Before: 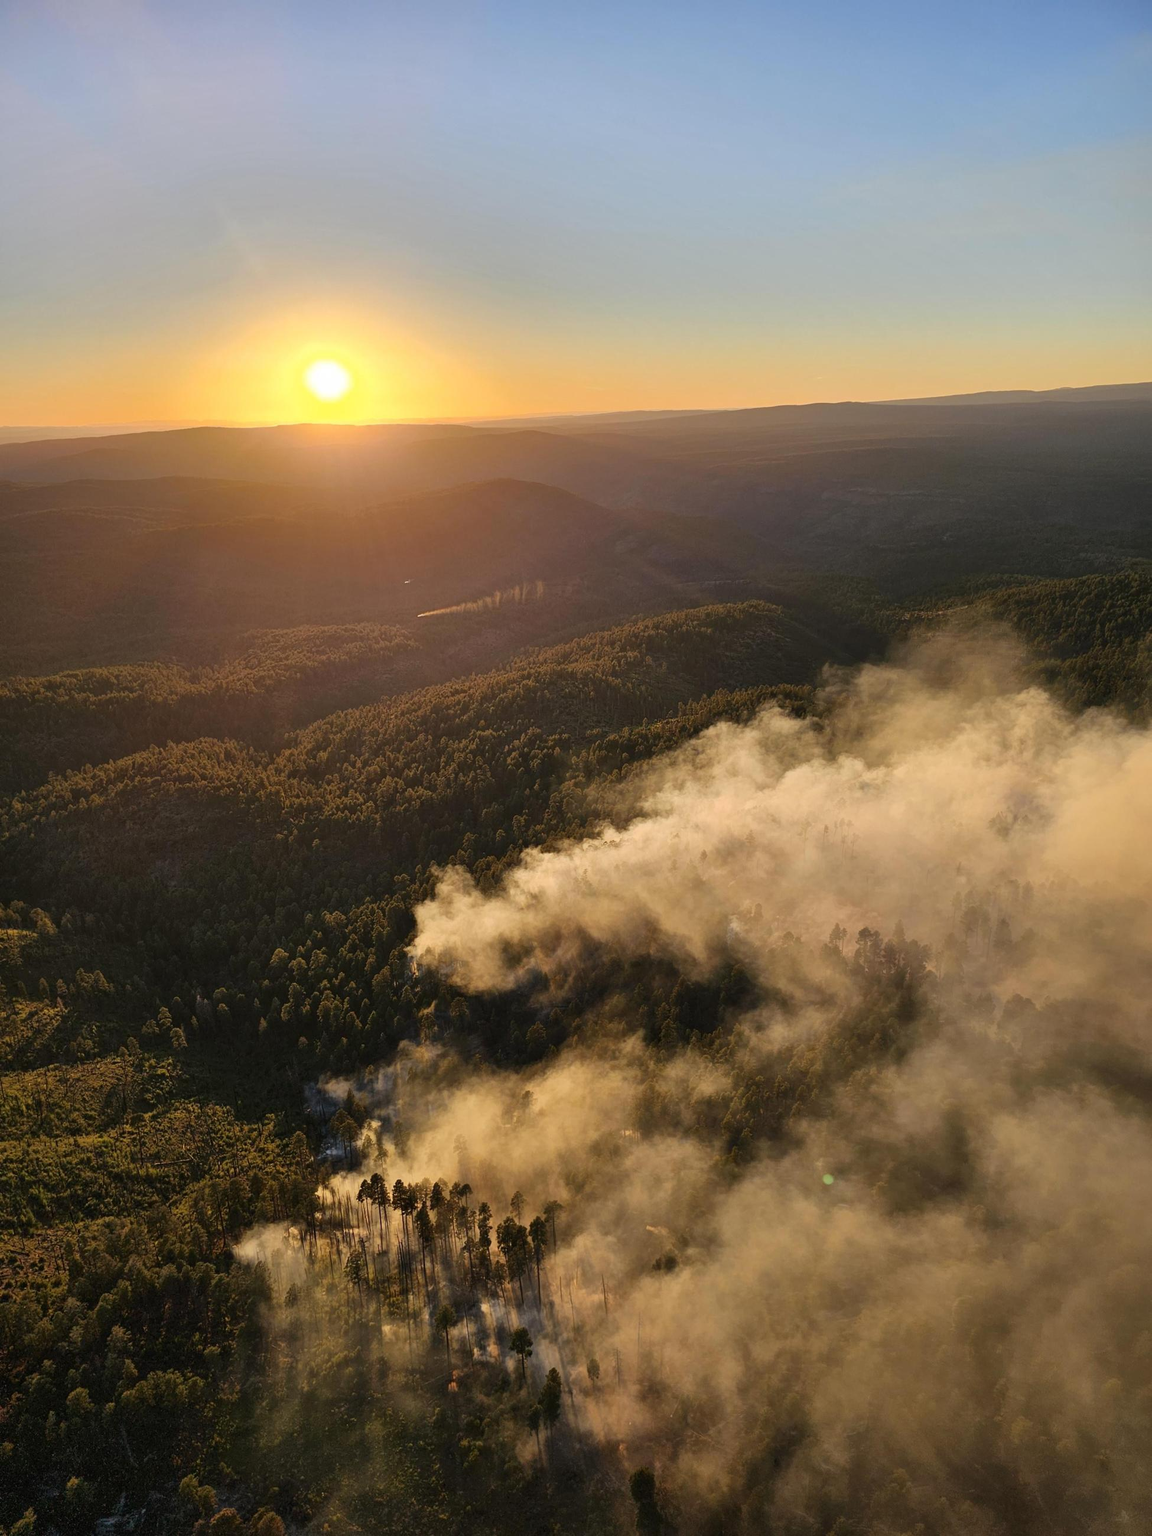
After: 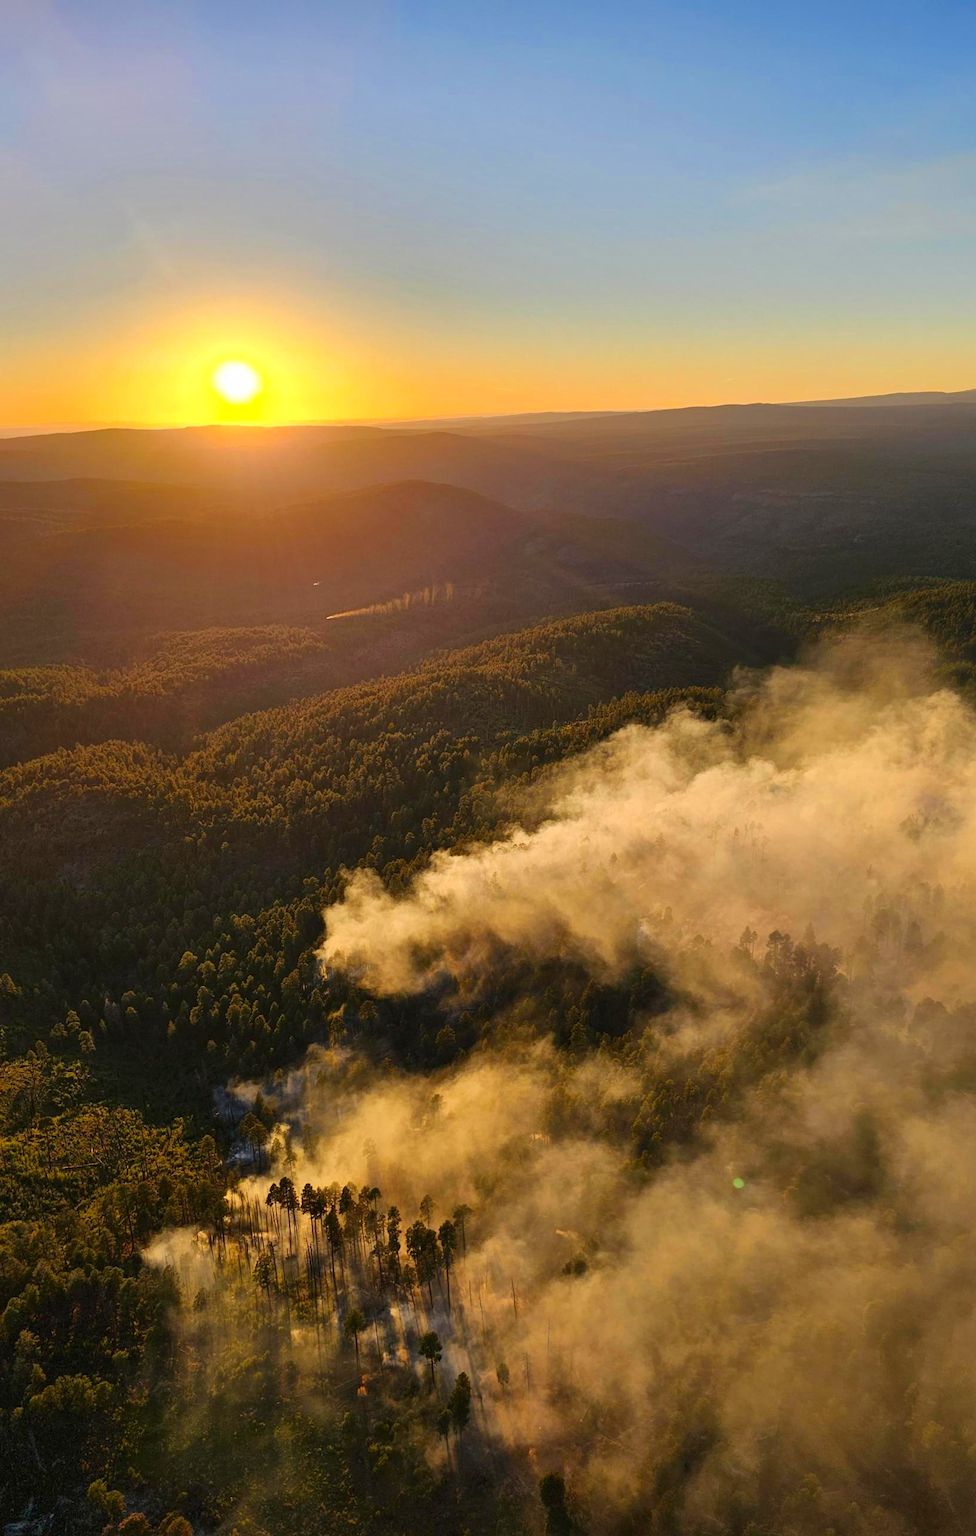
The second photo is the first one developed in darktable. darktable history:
color zones: curves: ch0 [(0, 0.613) (0.01, 0.613) (0.245, 0.448) (0.498, 0.529) (0.642, 0.665) (0.879, 0.777) (0.99, 0.613)]; ch1 [(0, 0) (0.143, 0) (0.286, 0) (0.429, 0) (0.571, 0) (0.714, 0) (0.857, 0)], mix -138.01%
crop: left 8.026%, right 7.374%
